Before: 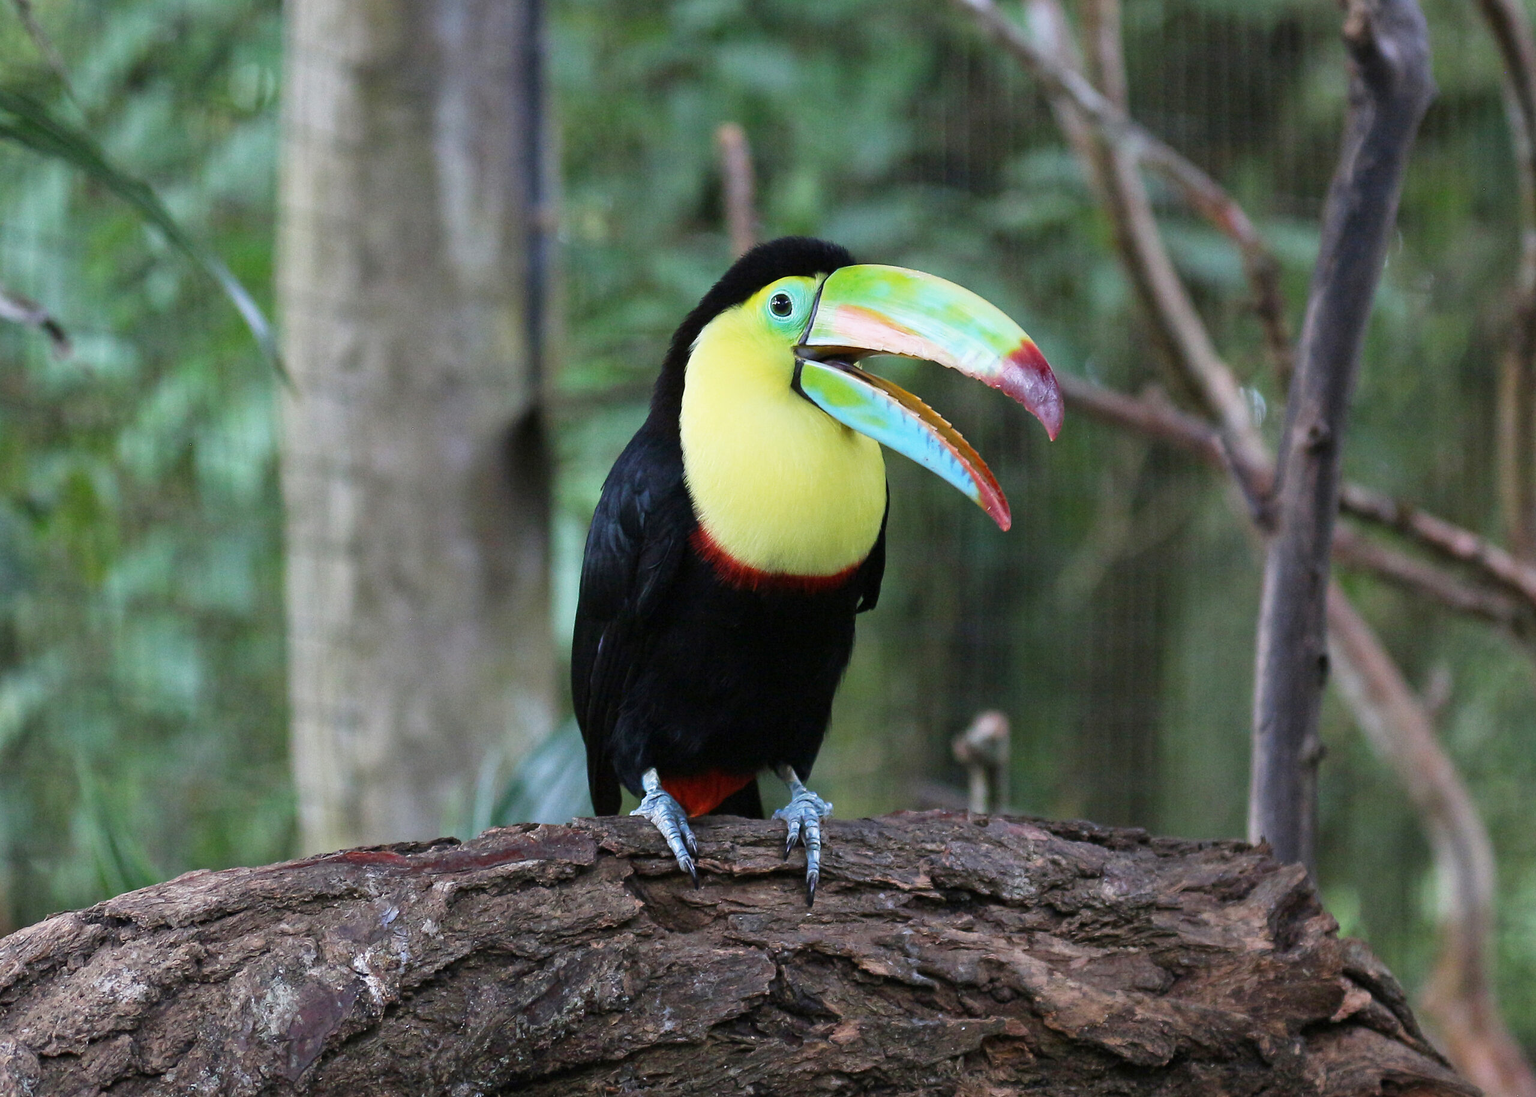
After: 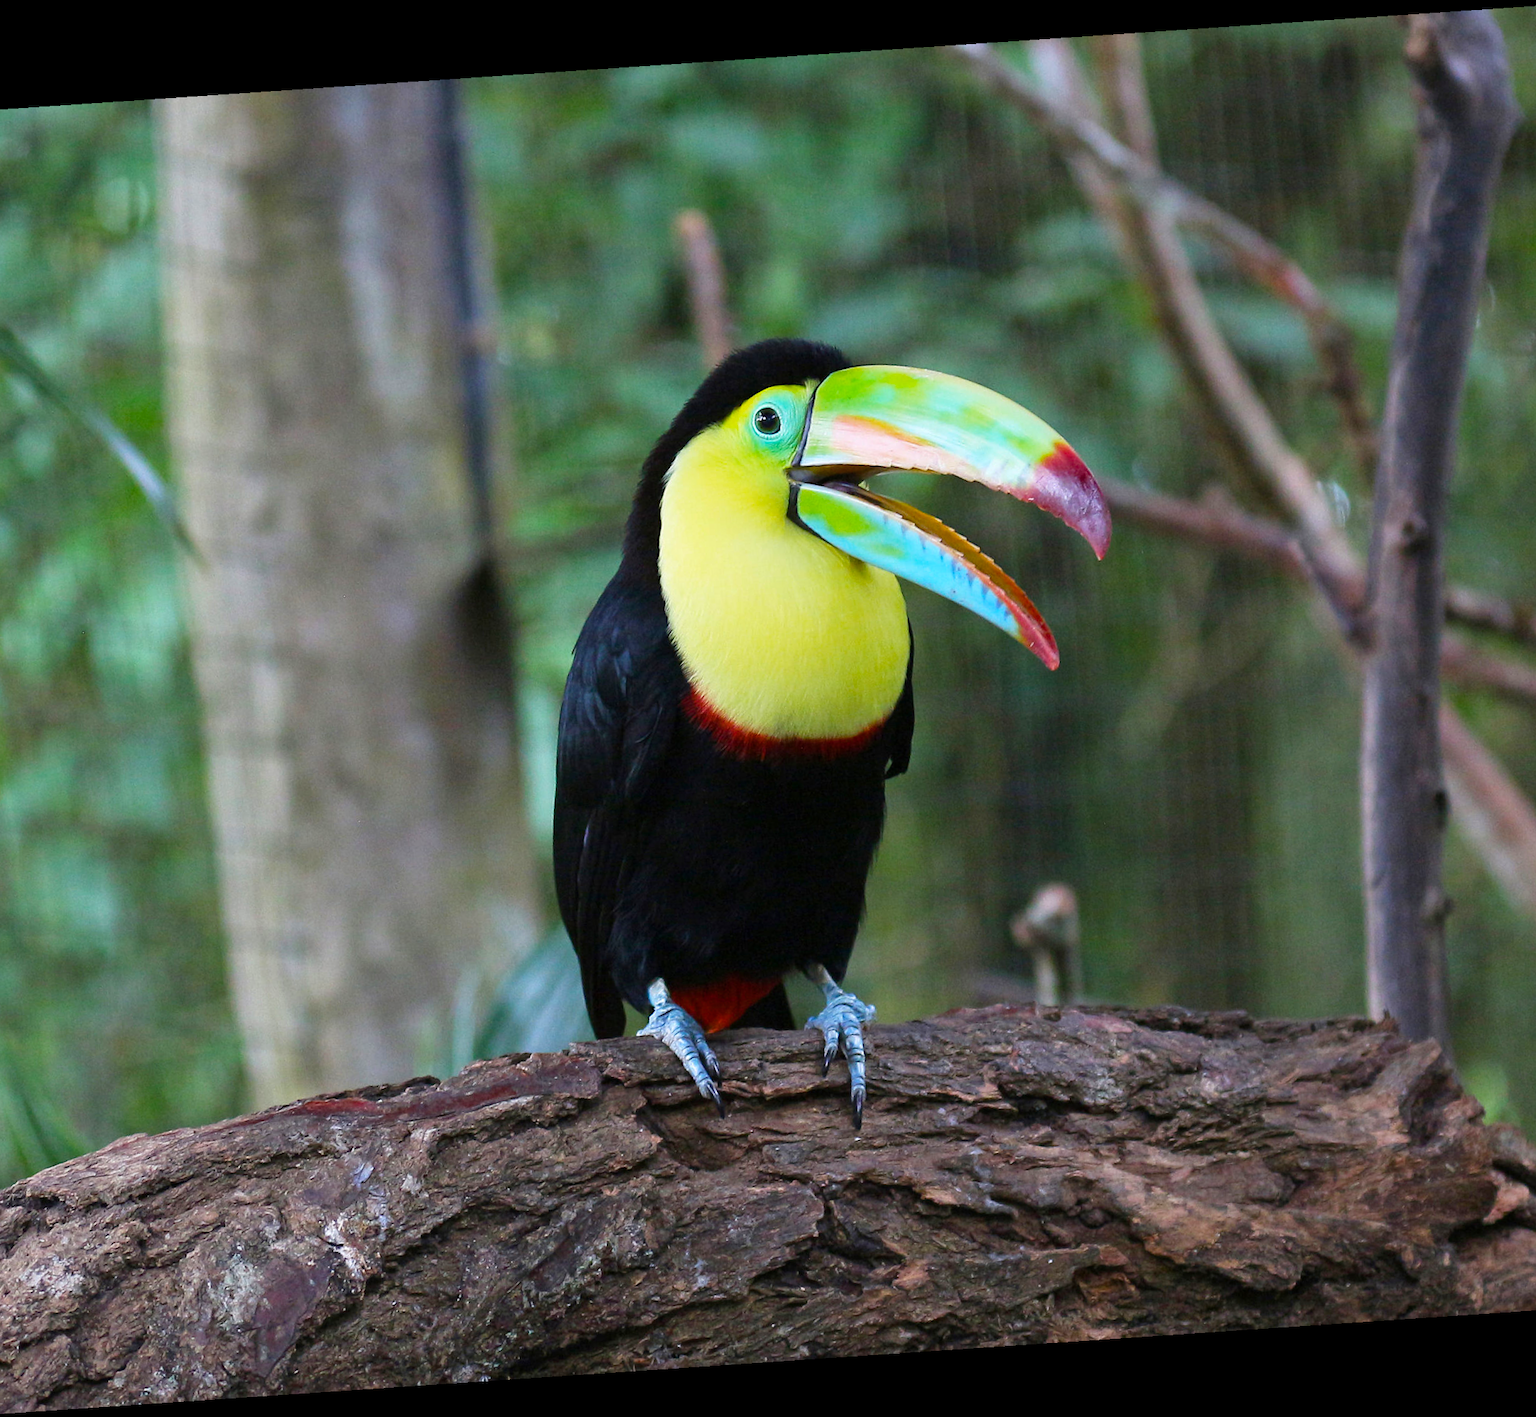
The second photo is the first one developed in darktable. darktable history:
crop and rotate: left 9.597%, right 10.195%
color balance rgb: perceptual saturation grading › global saturation 20%, global vibrance 20%
rotate and perspective: rotation -4.2°, shear 0.006, automatic cropping off
